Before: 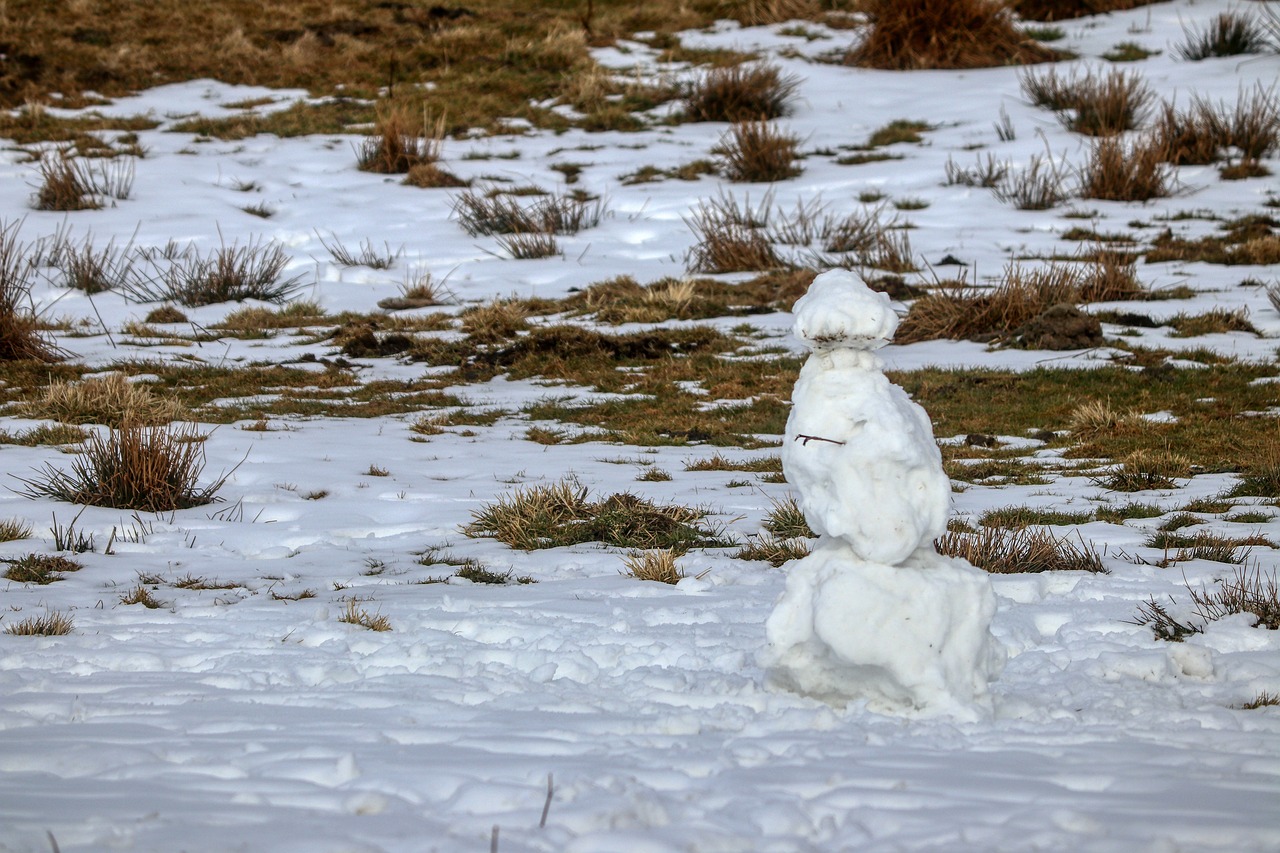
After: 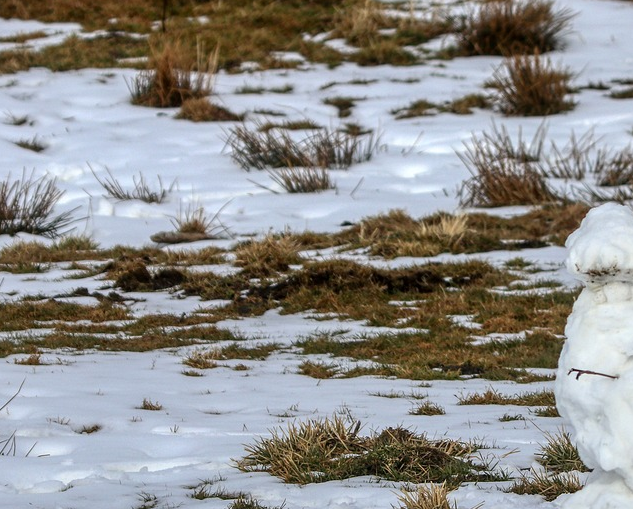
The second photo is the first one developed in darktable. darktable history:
crop: left 17.802%, top 7.841%, right 32.739%, bottom 32.471%
